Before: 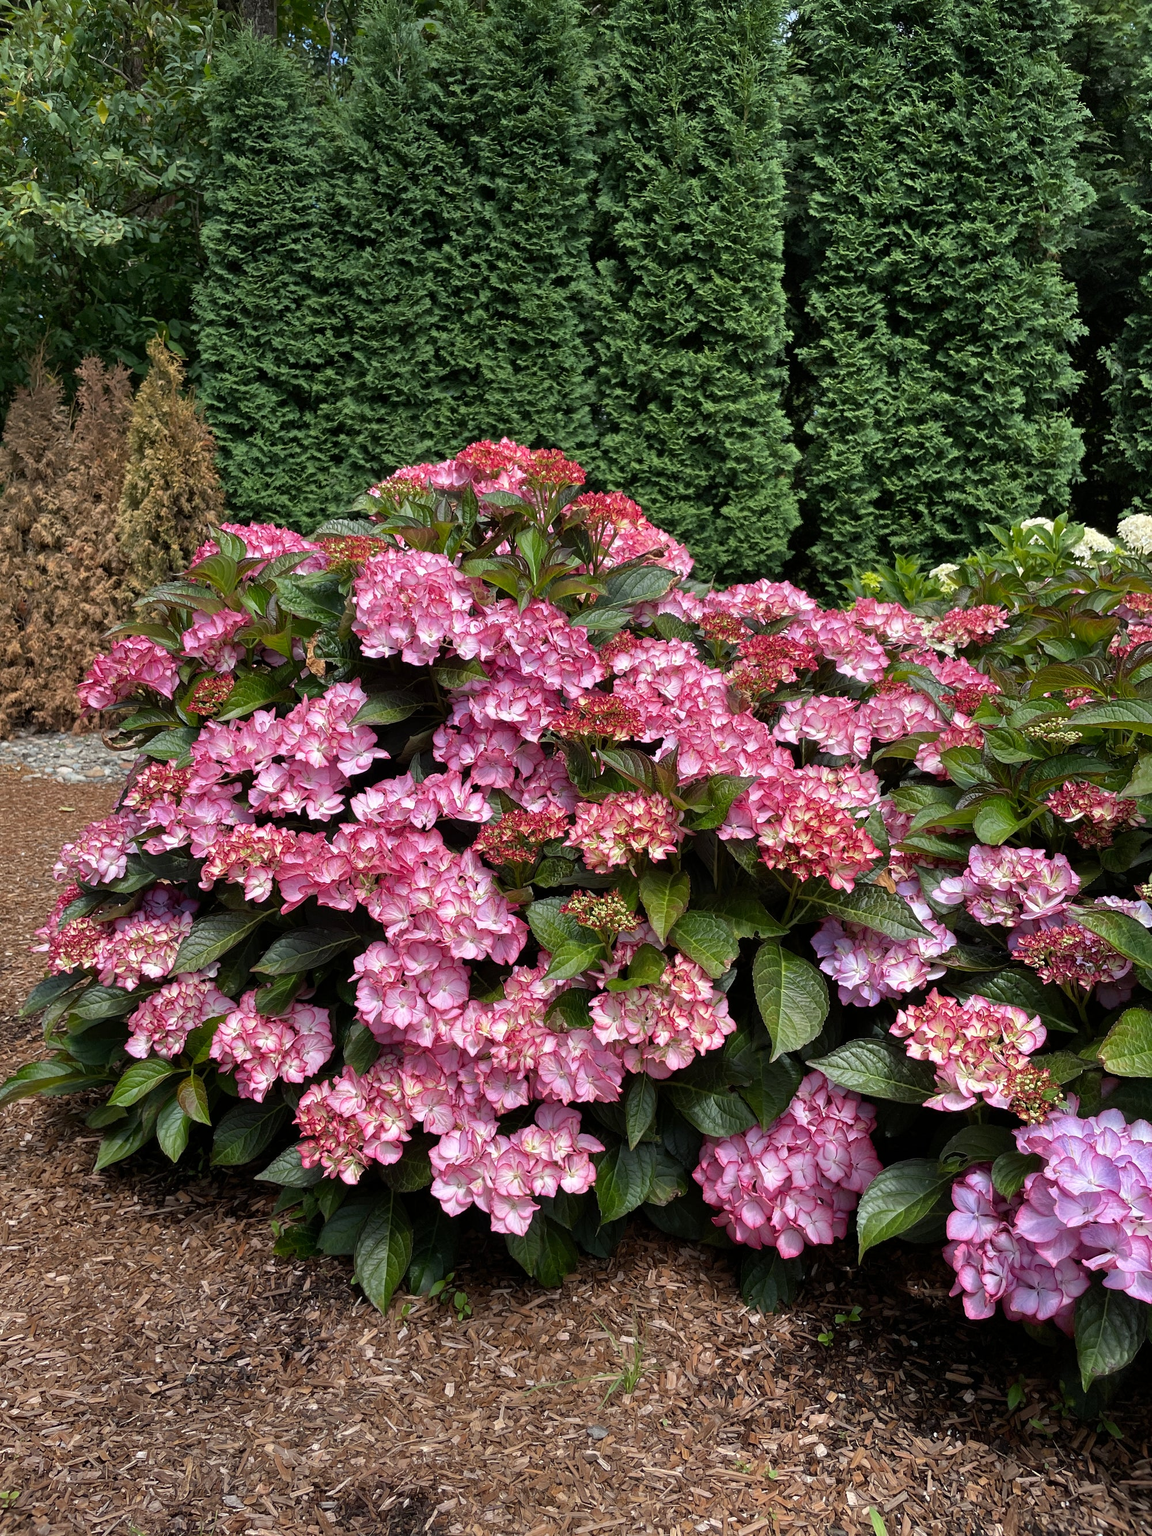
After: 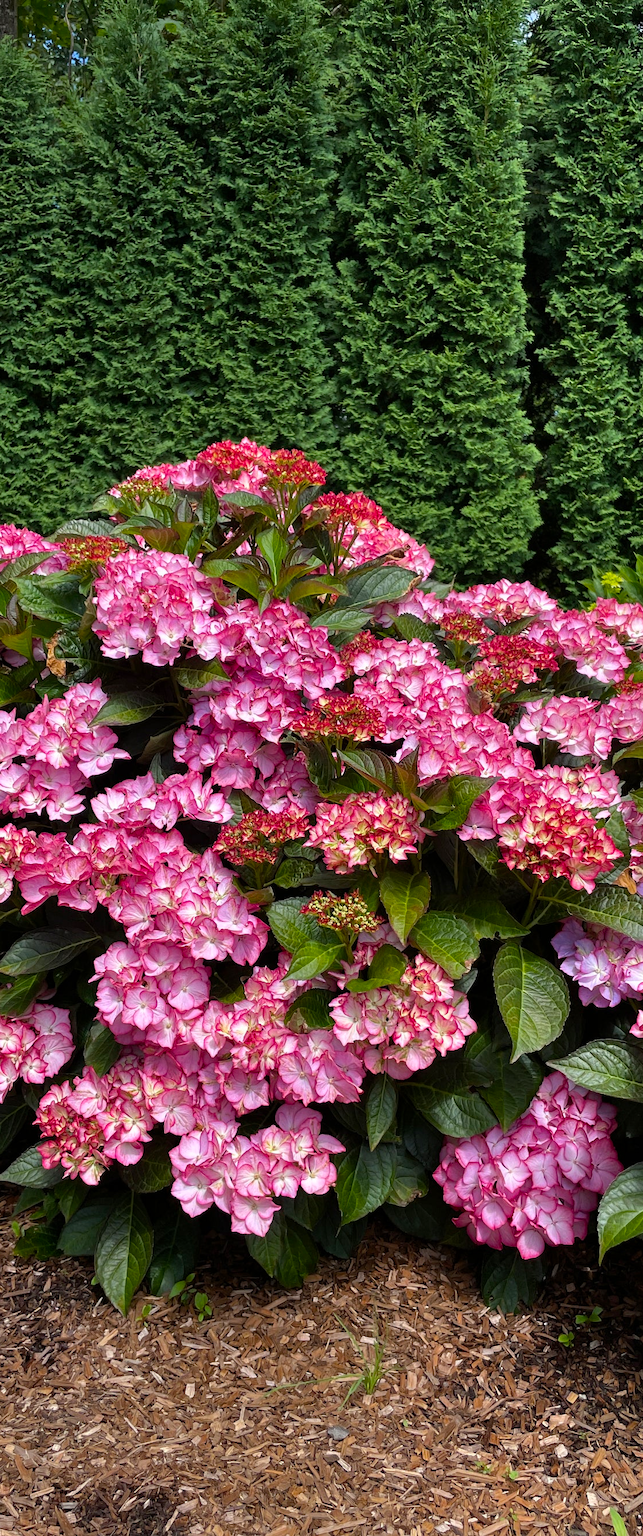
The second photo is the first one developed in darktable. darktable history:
crop and rotate: left 22.577%, right 21.543%
color balance rgb: perceptual saturation grading › global saturation 30.312%
